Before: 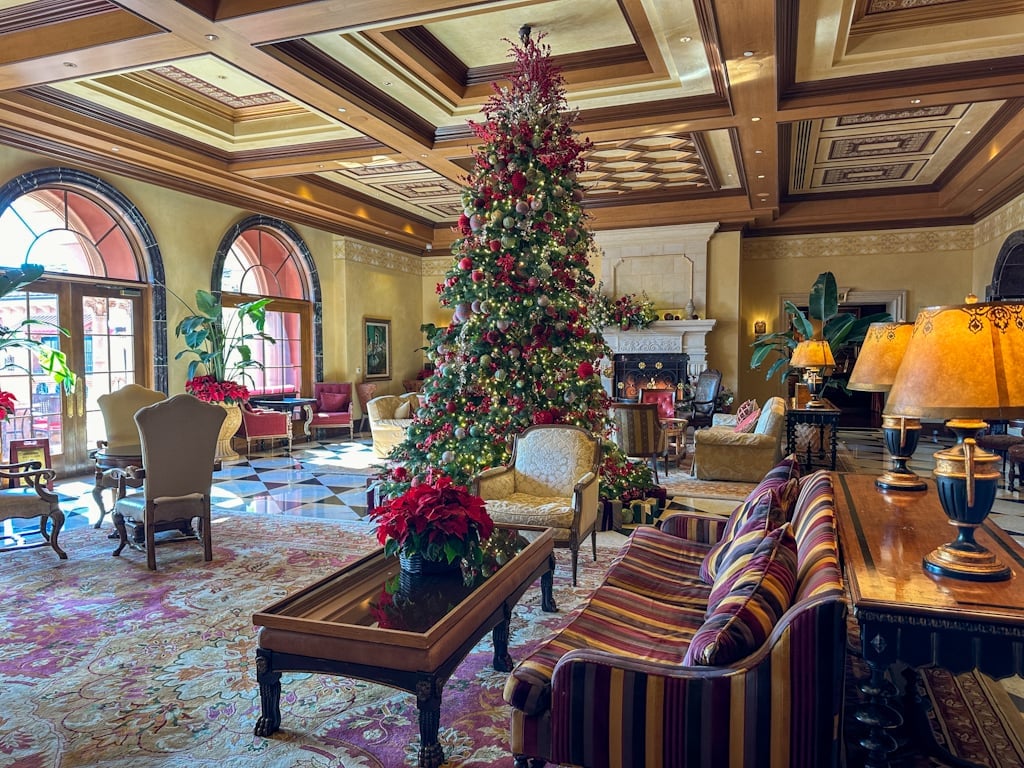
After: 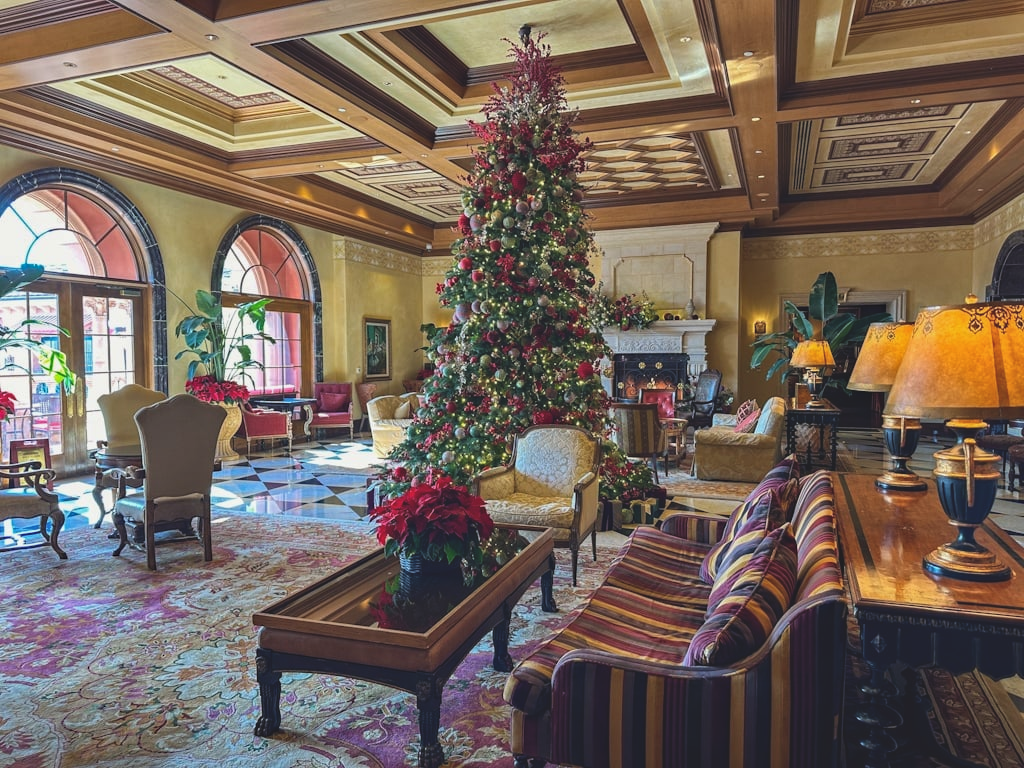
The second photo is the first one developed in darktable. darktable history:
exposure: black level correction -0.015, exposure -0.125 EV, compensate highlight preservation false
fill light: on, module defaults
haze removal: compatibility mode true, adaptive false
